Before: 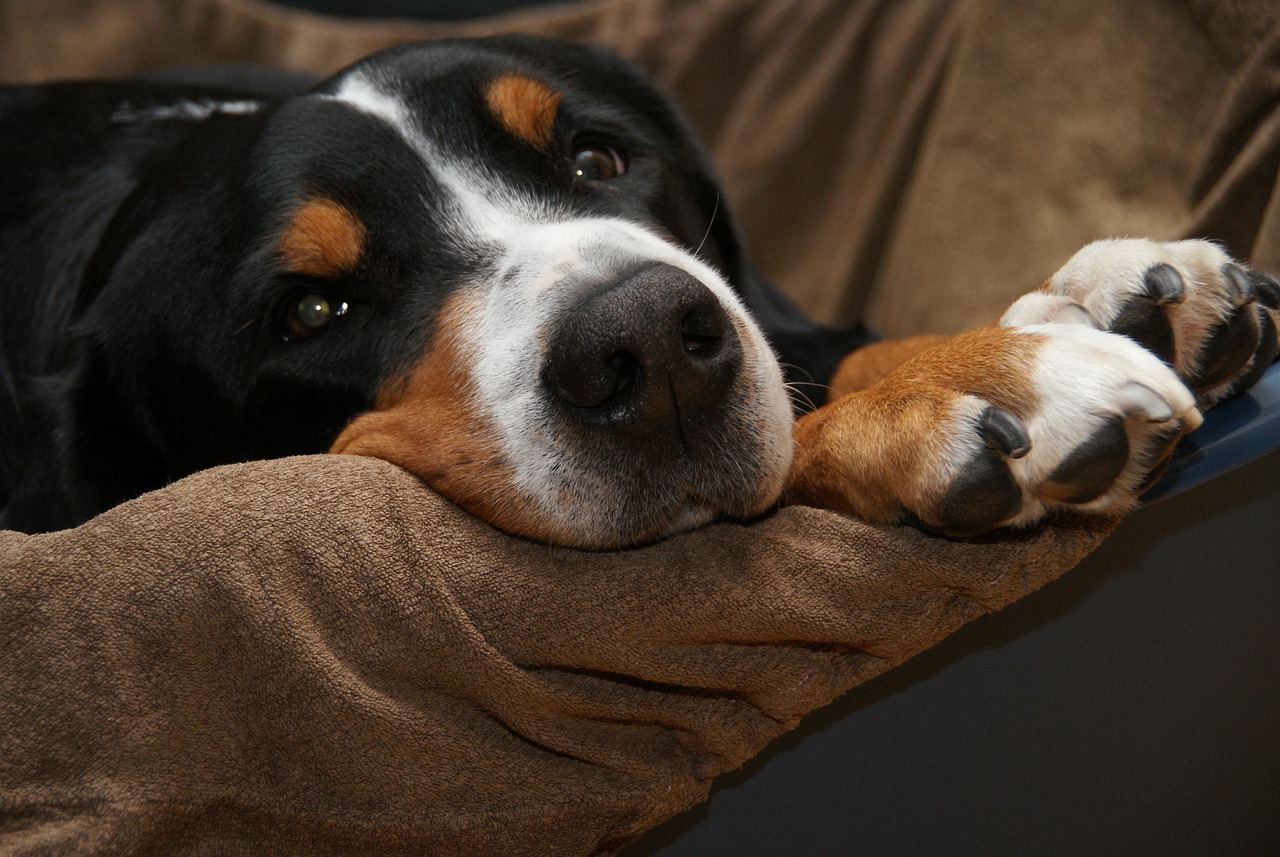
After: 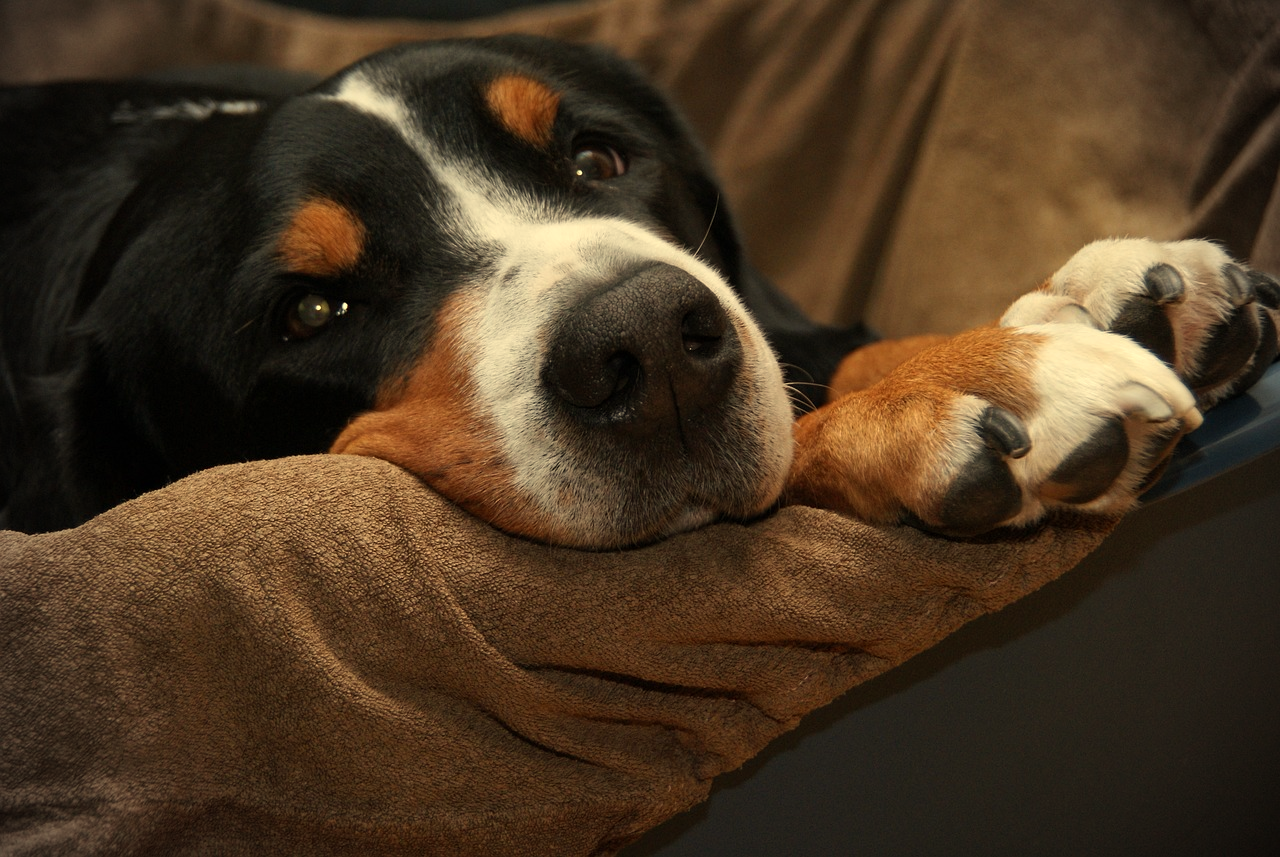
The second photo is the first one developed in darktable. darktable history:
white balance: red 1.08, blue 0.791
vignetting: width/height ratio 1.094
